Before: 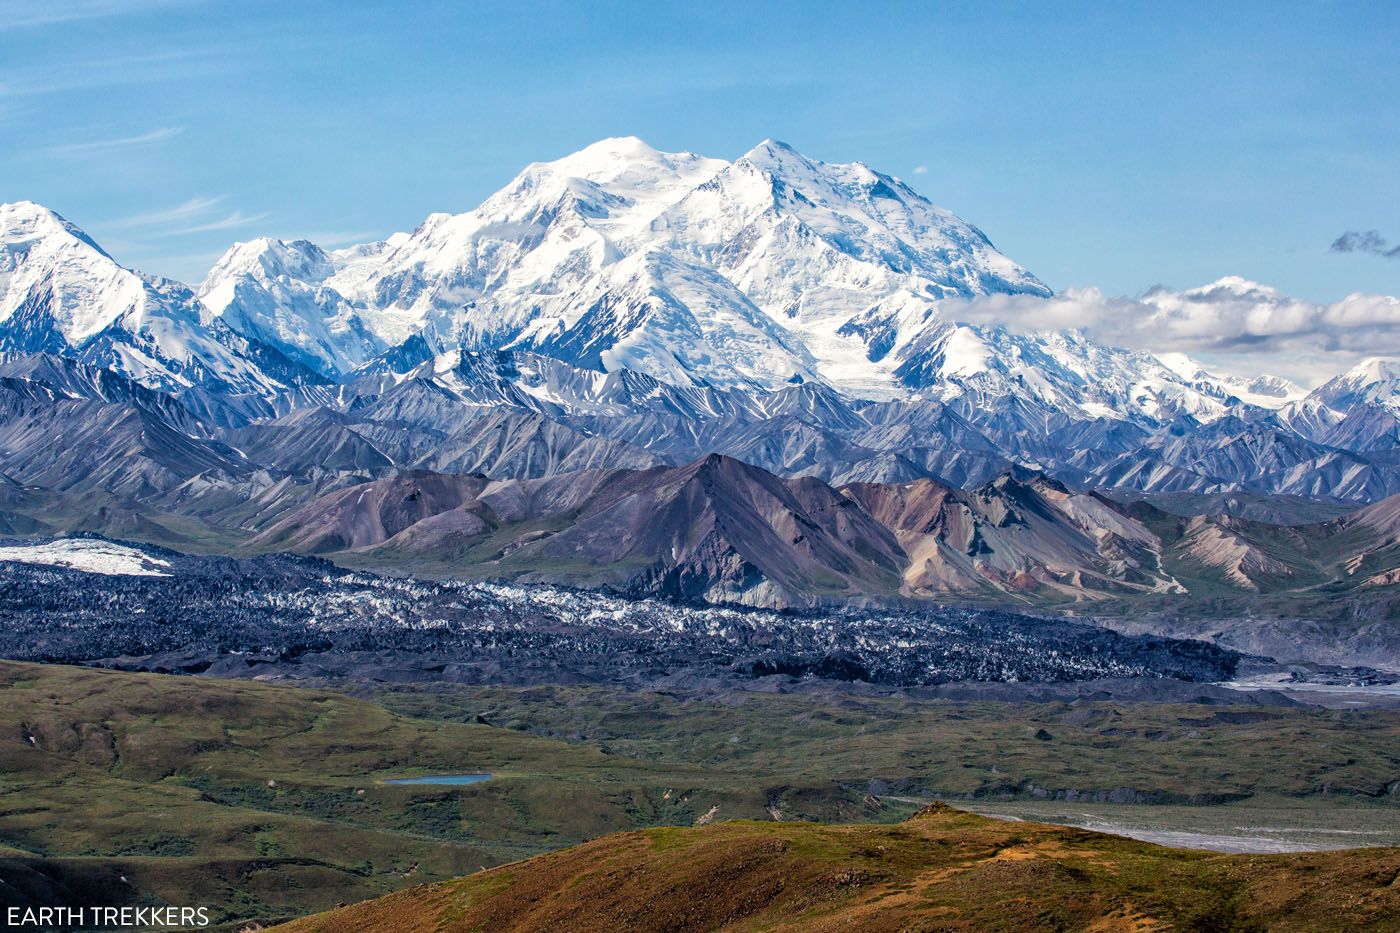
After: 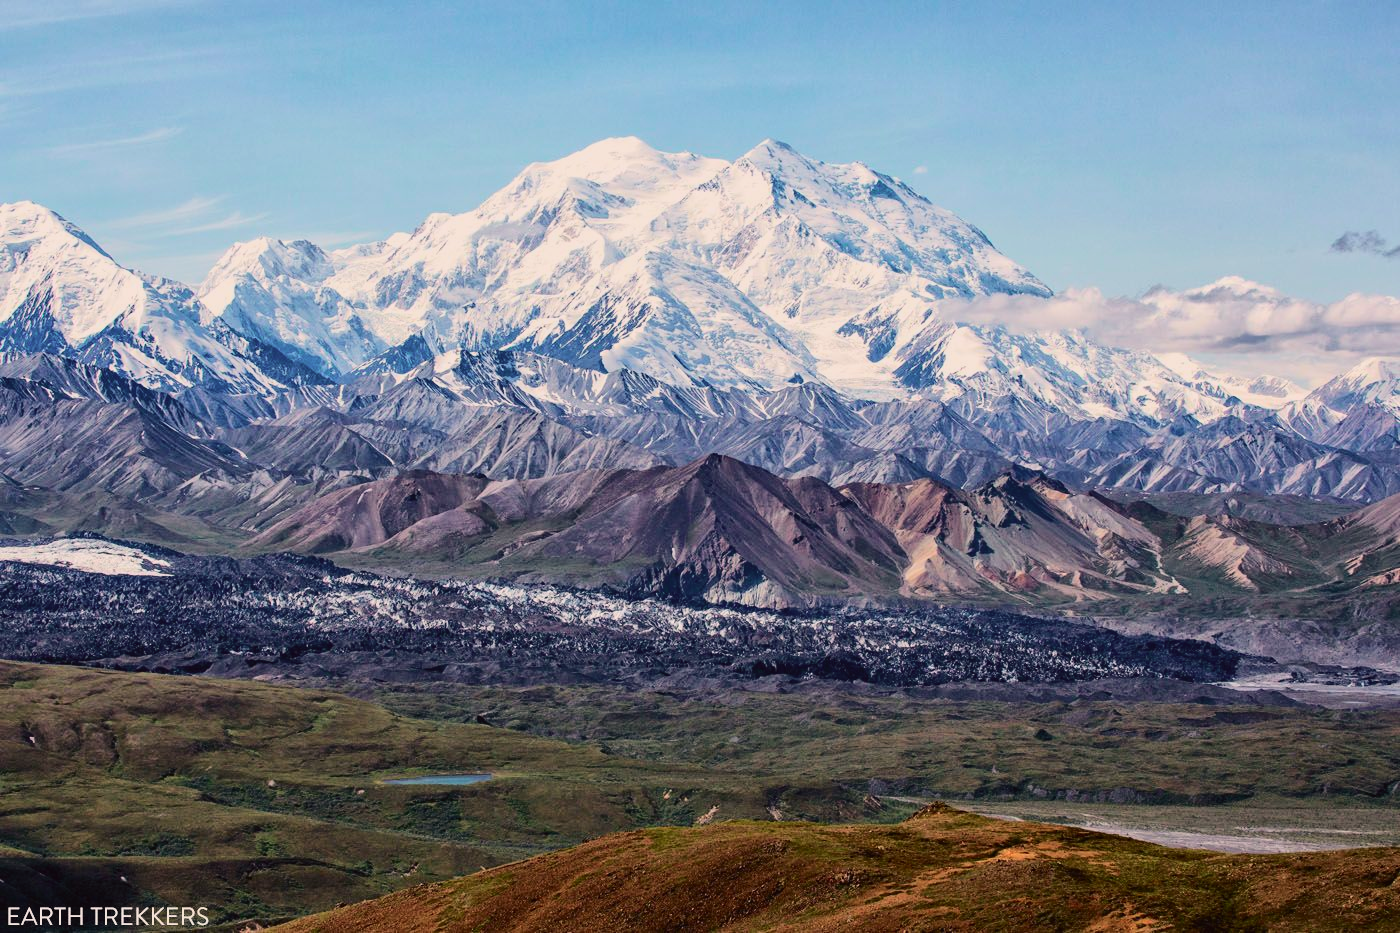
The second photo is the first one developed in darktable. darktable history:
tone curve: curves: ch0 [(0, 0.019) (0.204, 0.162) (0.491, 0.519) (0.748, 0.765) (1, 0.919)]; ch1 [(0, 0) (0.201, 0.113) (0.372, 0.282) (0.443, 0.434) (0.496, 0.504) (0.566, 0.585) (0.761, 0.803) (1, 1)]; ch2 [(0, 0) (0.434, 0.447) (0.483, 0.487) (0.555, 0.563) (0.697, 0.68) (1, 1)], color space Lab, independent channels, preserve colors none
color correction: highlights a* 3.71, highlights b* 5.09
